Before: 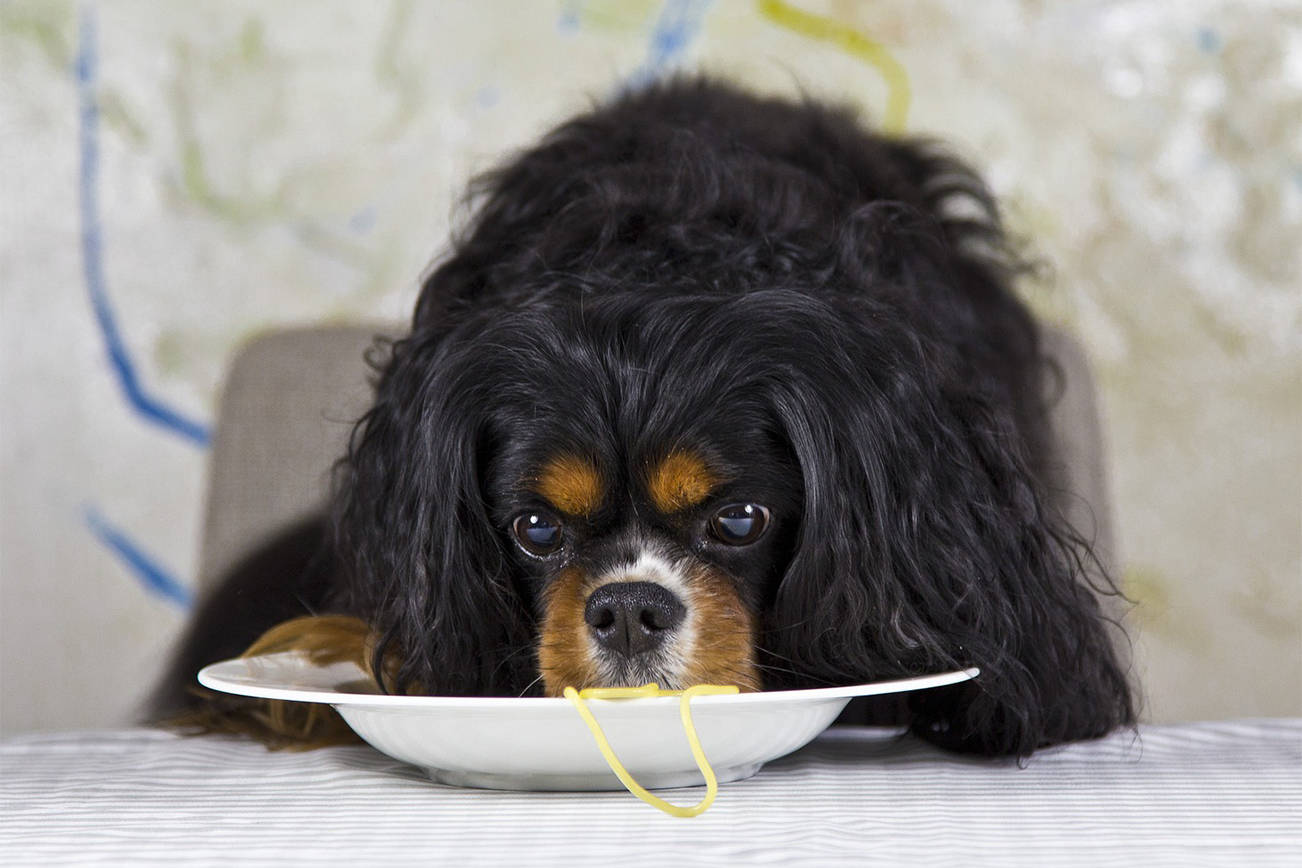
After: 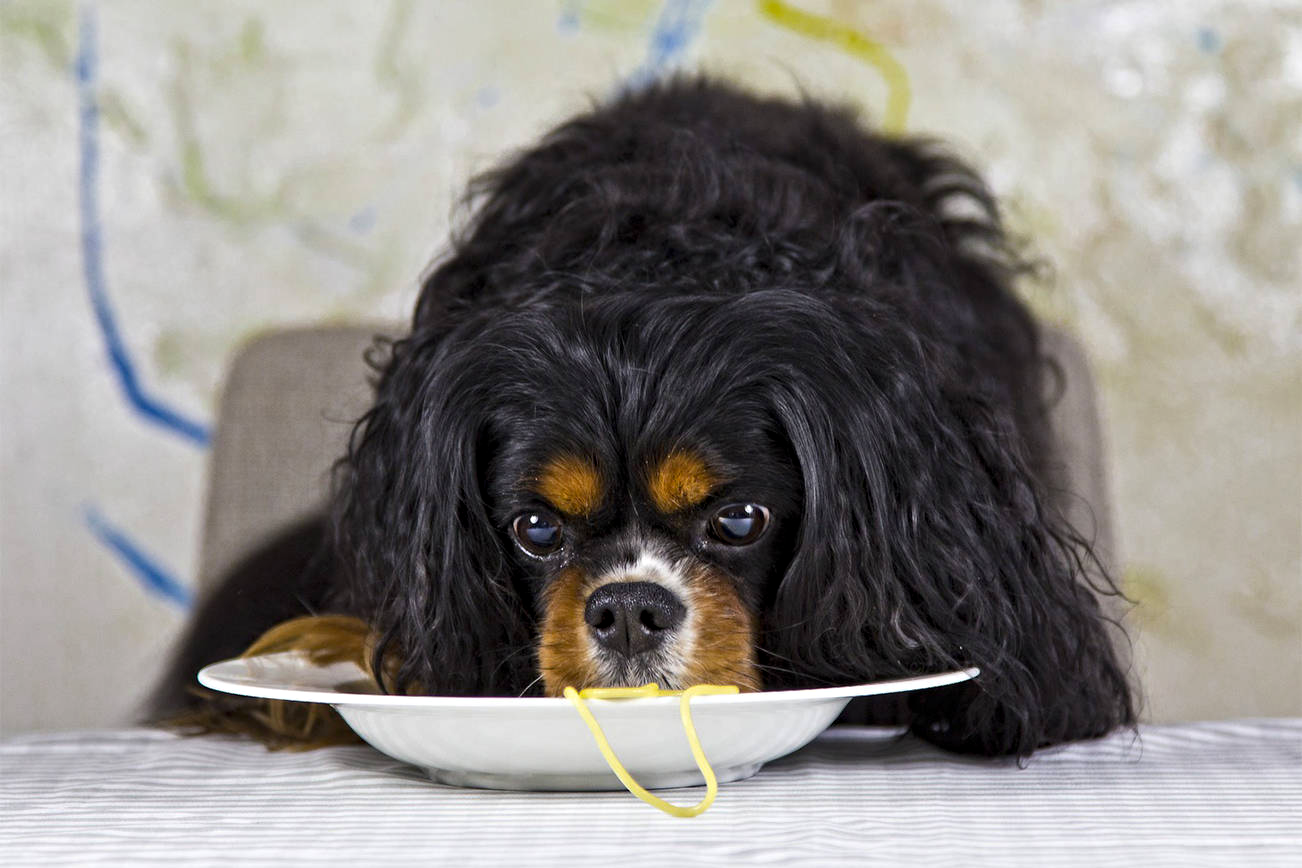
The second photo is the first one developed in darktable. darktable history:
color balance rgb: perceptual saturation grading › global saturation 10%, global vibrance 10%
contrast equalizer: y [[0.5, 0.5, 0.501, 0.63, 0.504, 0.5], [0.5 ×6], [0.5 ×6], [0 ×6], [0 ×6]]
